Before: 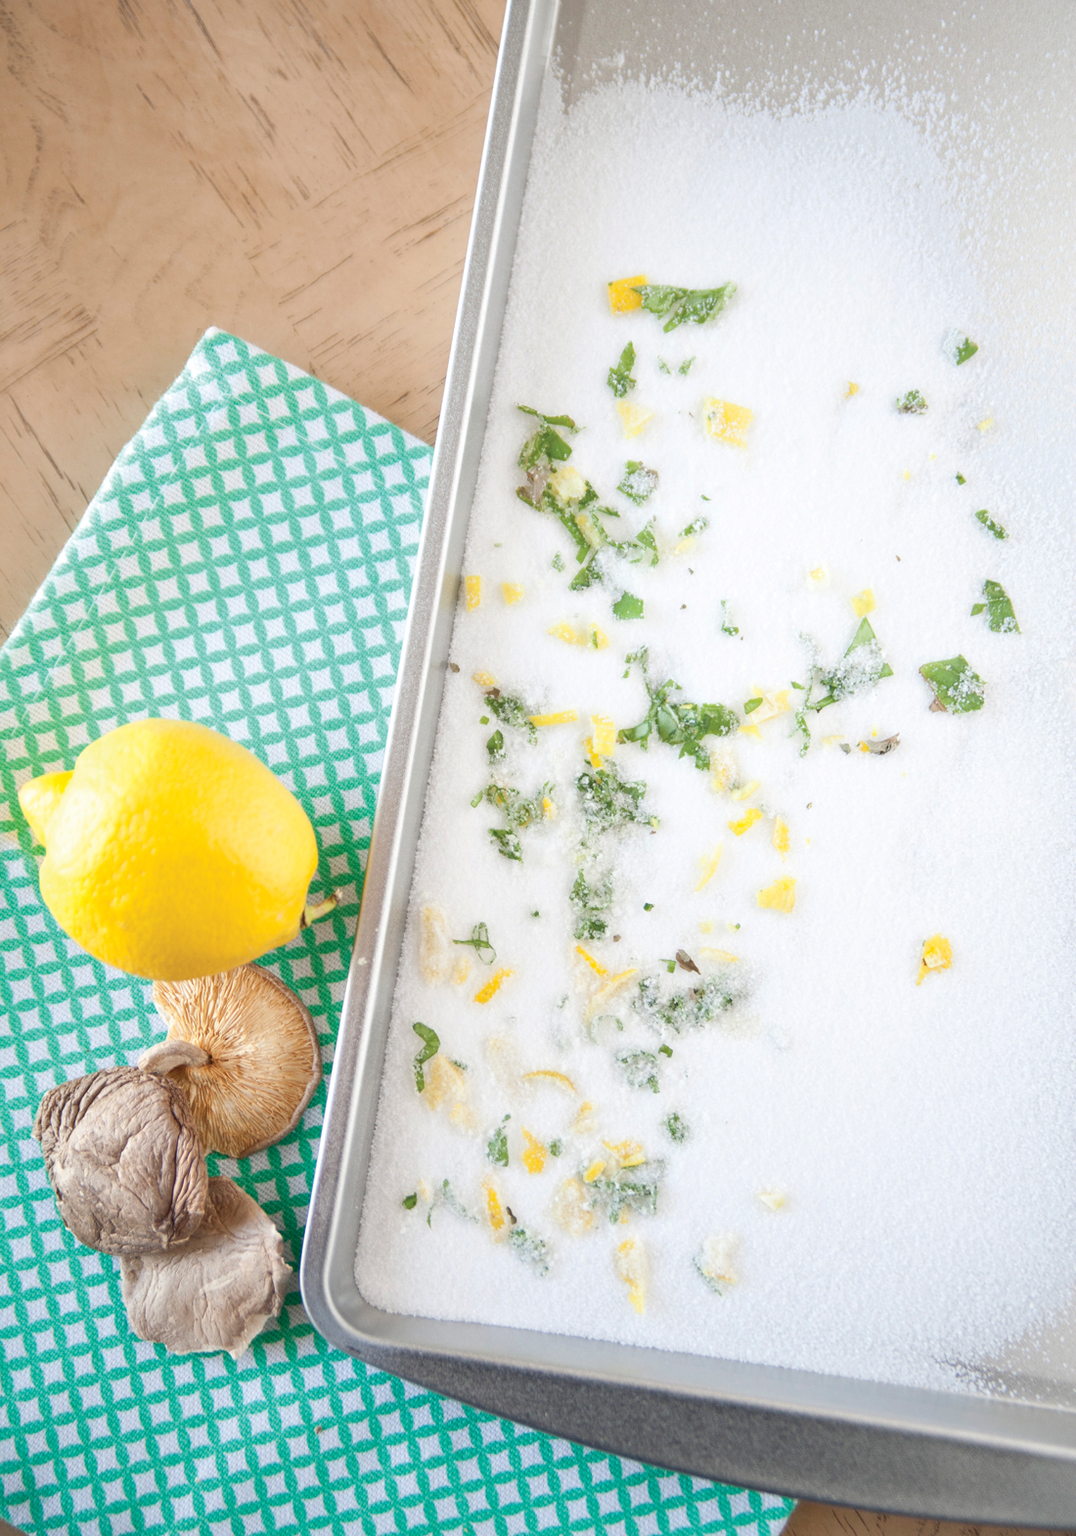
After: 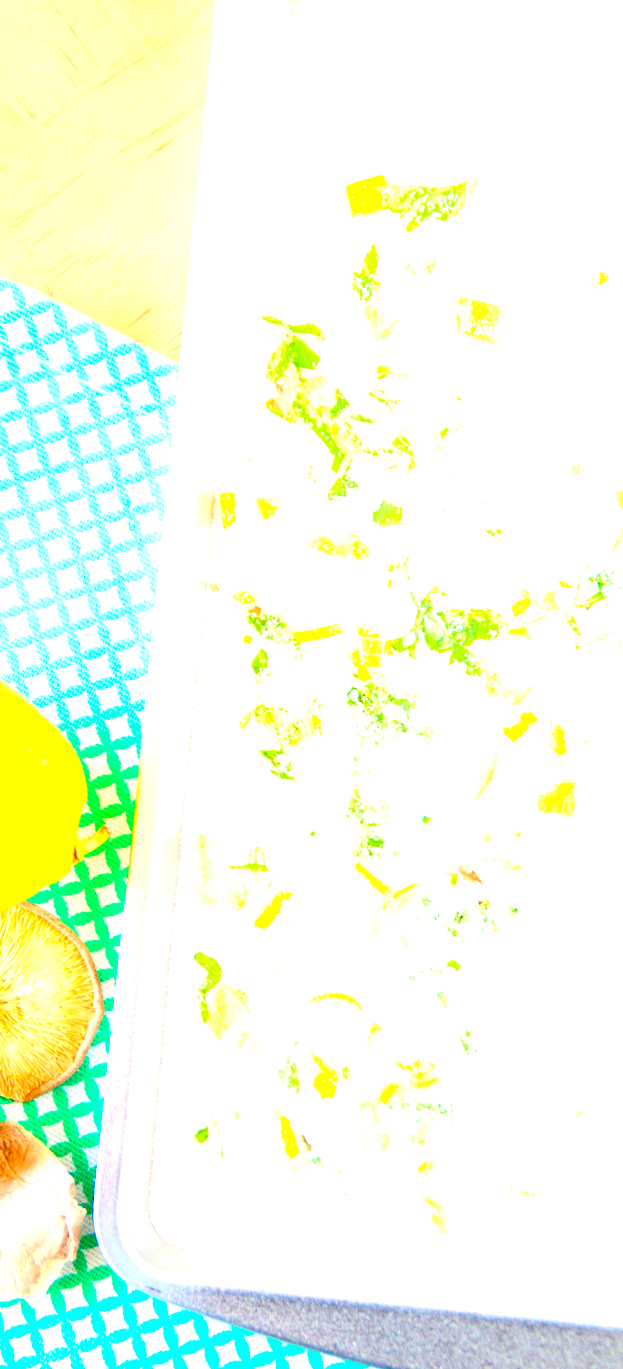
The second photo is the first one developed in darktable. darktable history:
color balance rgb: perceptual saturation grading › global saturation 20%, global vibrance 20%
crop and rotate: left 22.516%, right 21.234%
rotate and perspective: rotation -3.52°, crop left 0.036, crop right 0.964, crop top 0.081, crop bottom 0.919
velvia: strength 32%, mid-tones bias 0.2
exposure: black level correction 0.001, exposure 1.84 EV, compensate highlight preservation false
contrast brightness saturation: contrast 0.23, brightness 0.1, saturation 0.29
